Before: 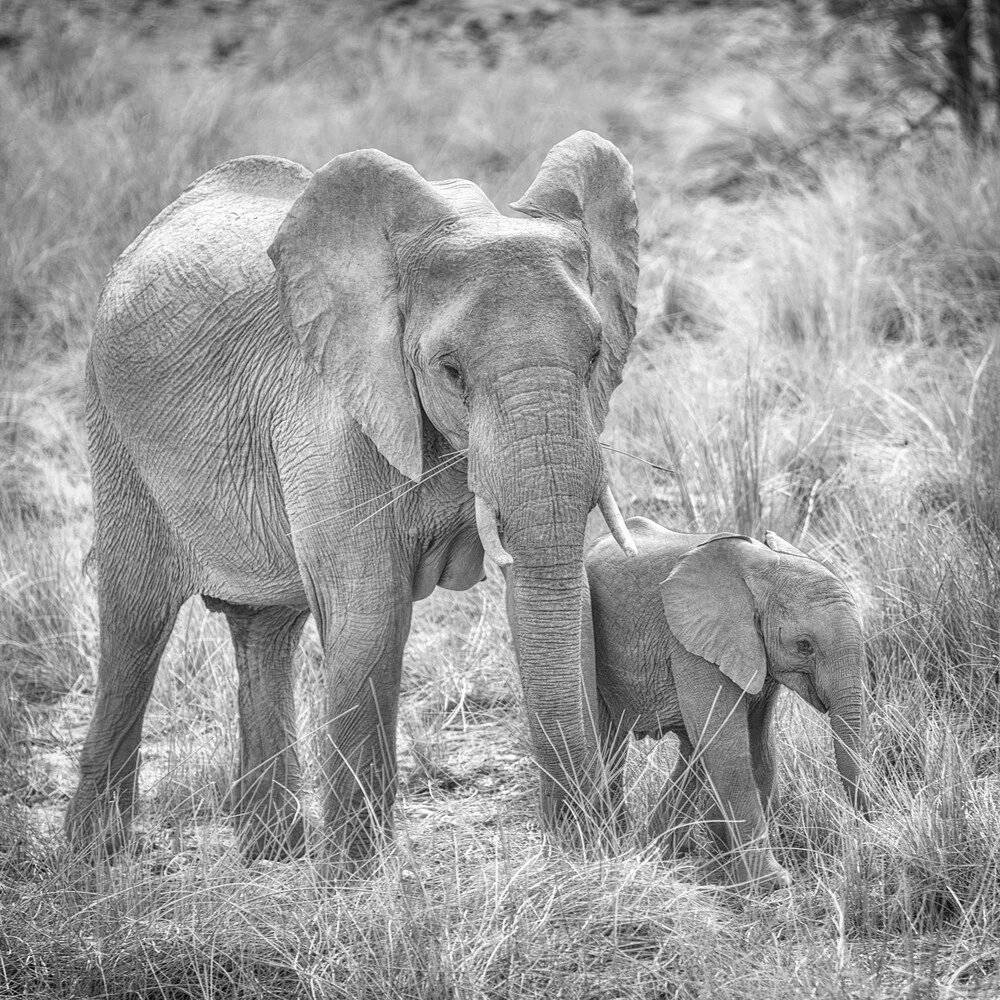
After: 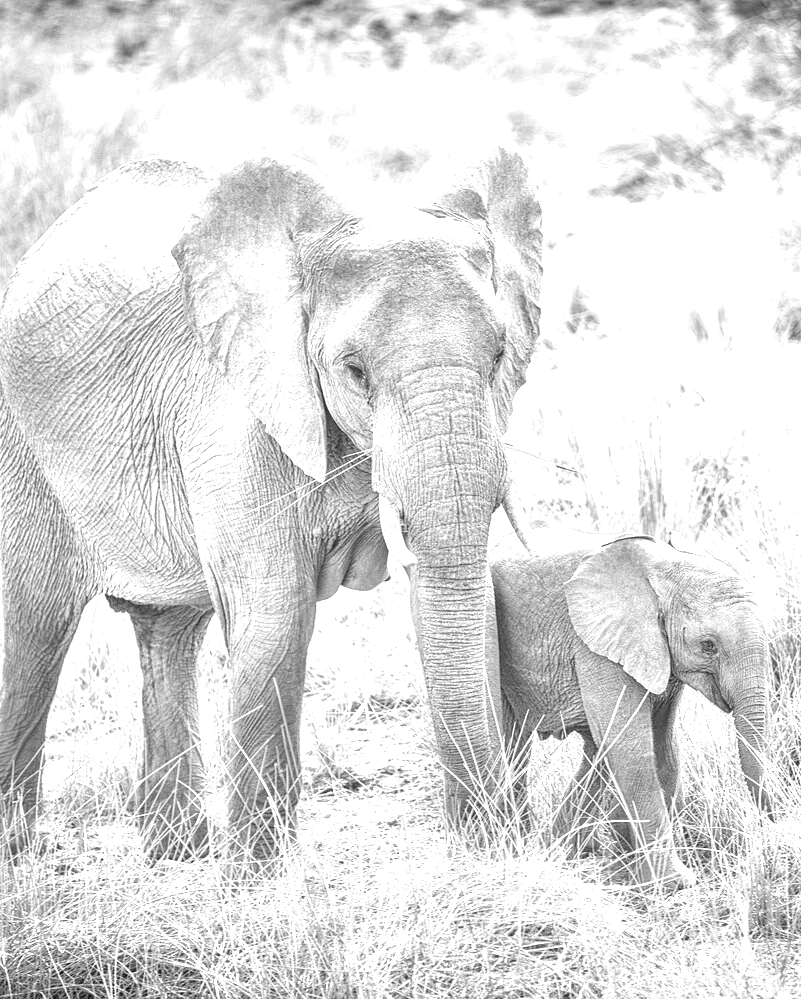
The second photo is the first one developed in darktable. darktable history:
crop and rotate: left 9.607%, right 10.272%
color zones: curves: ch0 [(0, 0.497) (0.096, 0.361) (0.221, 0.538) (0.429, 0.5) (0.571, 0.5) (0.714, 0.5) (0.857, 0.5) (1, 0.497)]; ch1 [(0, 0.5) (0.143, 0.5) (0.257, -0.002) (0.429, 0.04) (0.571, -0.001) (0.714, -0.015) (0.857, 0.024) (1, 0.5)]
exposure: black level correction 0, exposure 1.343 EV, compensate exposure bias true, compensate highlight preservation false
